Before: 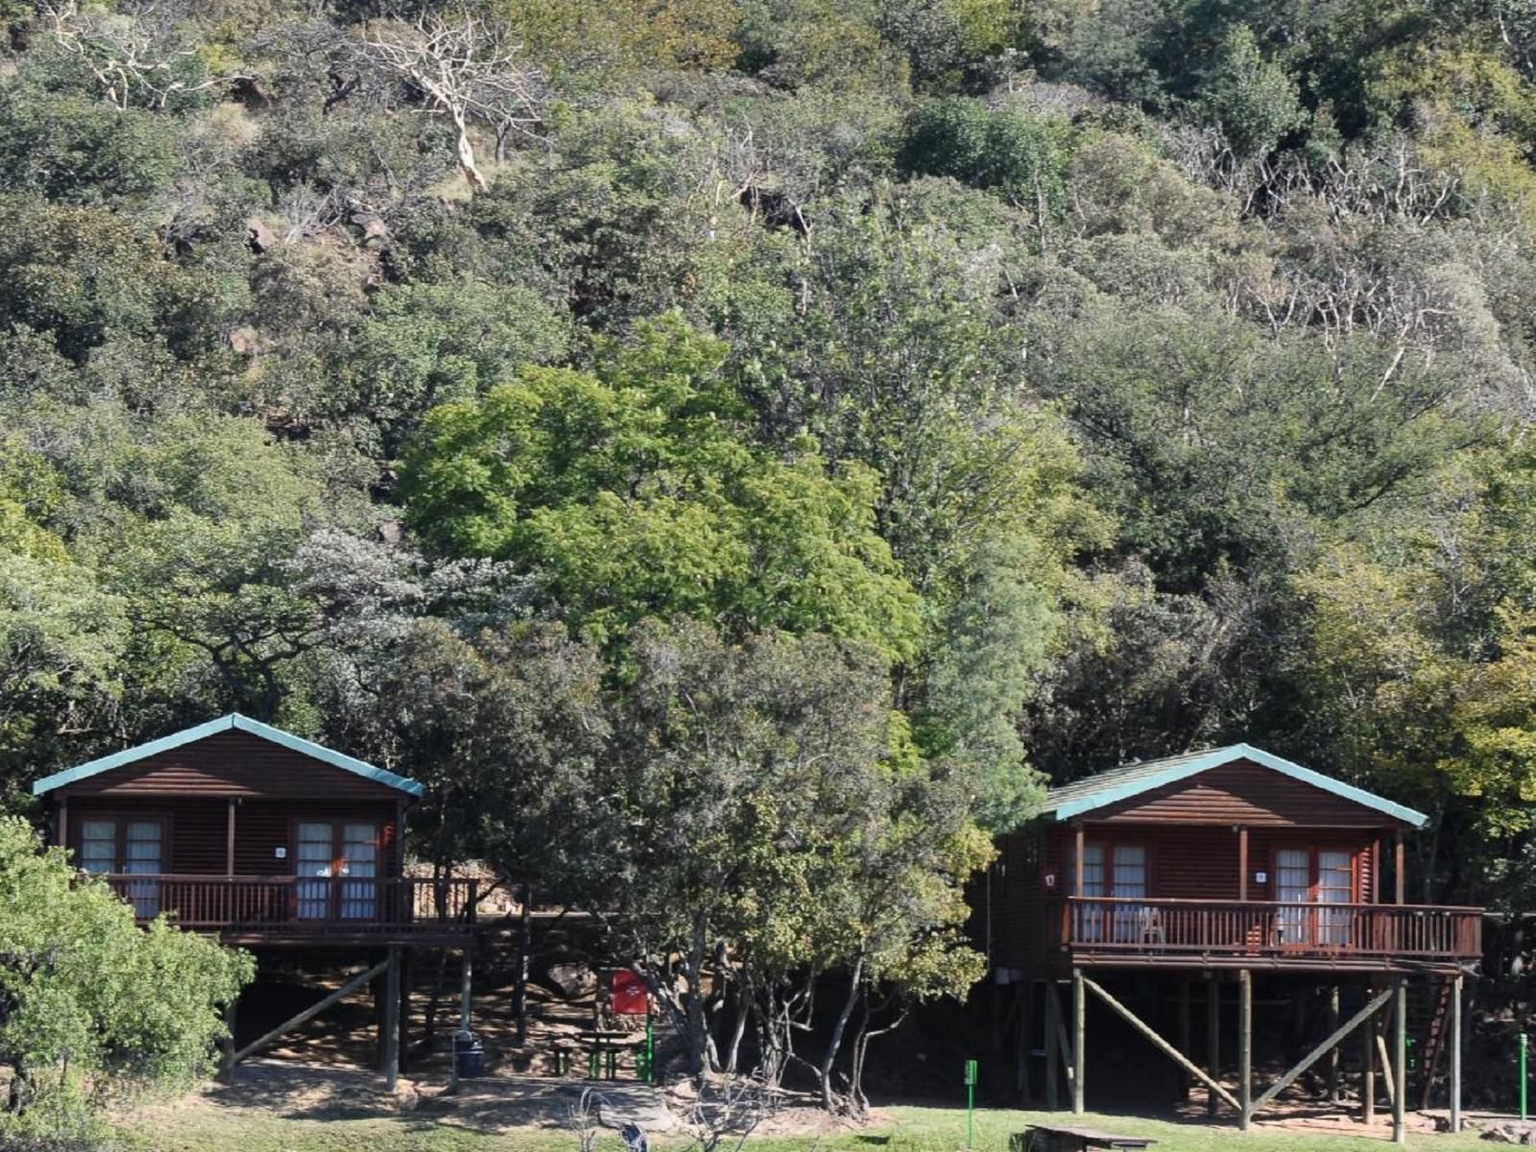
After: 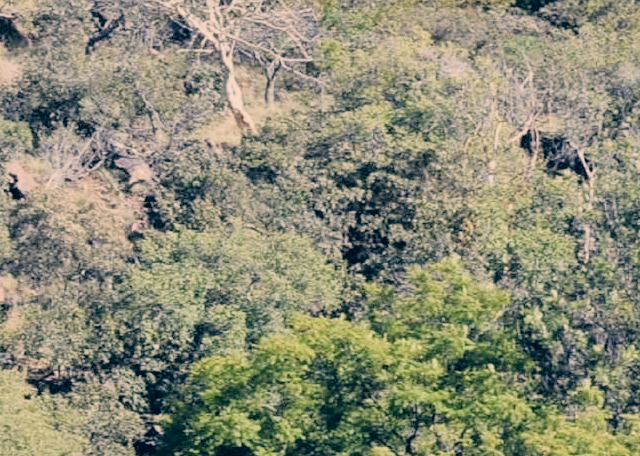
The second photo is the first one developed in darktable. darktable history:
crop: left 15.713%, top 5.44%, right 44.227%, bottom 56.536%
color correction: highlights a* 10.34, highlights b* 13.98, shadows a* -9.83, shadows b* -15.07
filmic rgb: black relative exposure -7.17 EV, white relative exposure 5.36 EV, hardness 3.02, color science v4 (2020)
tone equalizer: -8 EV -0.759 EV, -7 EV -0.694 EV, -6 EV -0.608 EV, -5 EV -0.382 EV, -3 EV 0.404 EV, -2 EV 0.6 EV, -1 EV 0.69 EV, +0 EV 0.723 EV
